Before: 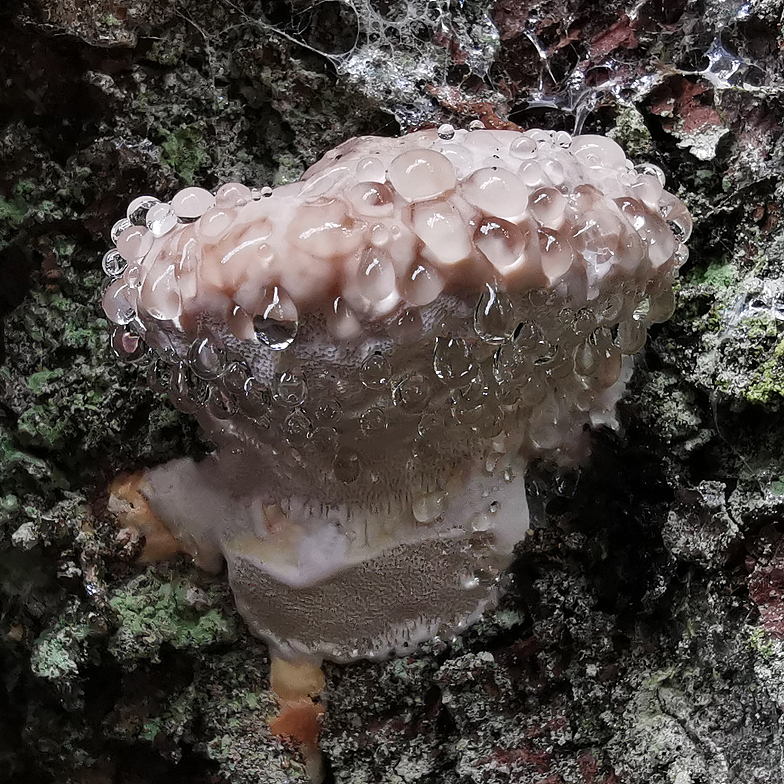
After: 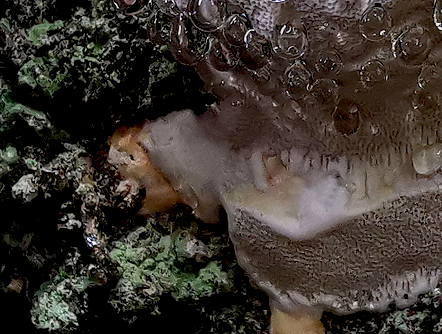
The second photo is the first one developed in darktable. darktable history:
crop: top 44.483%, right 43.593%, bottom 12.892%
local contrast: on, module defaults
base curve: curves: ch0 [(0.017, 0) (0.425, 0.441) (0.844, 0.933) (1, 1)], preserve colors none
